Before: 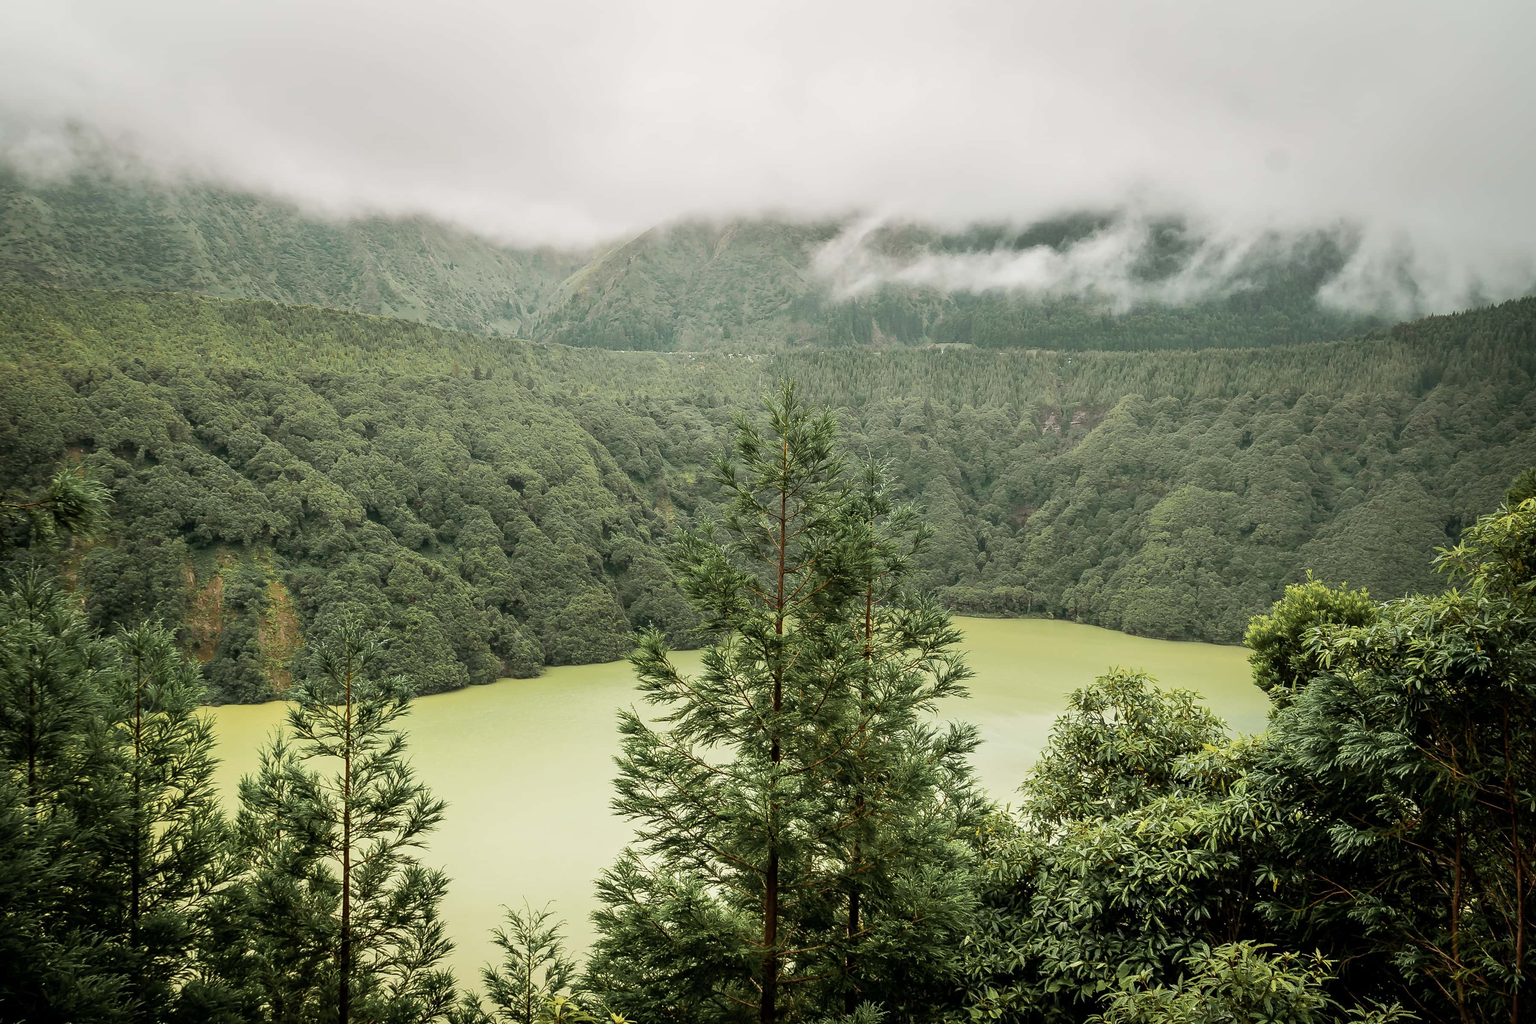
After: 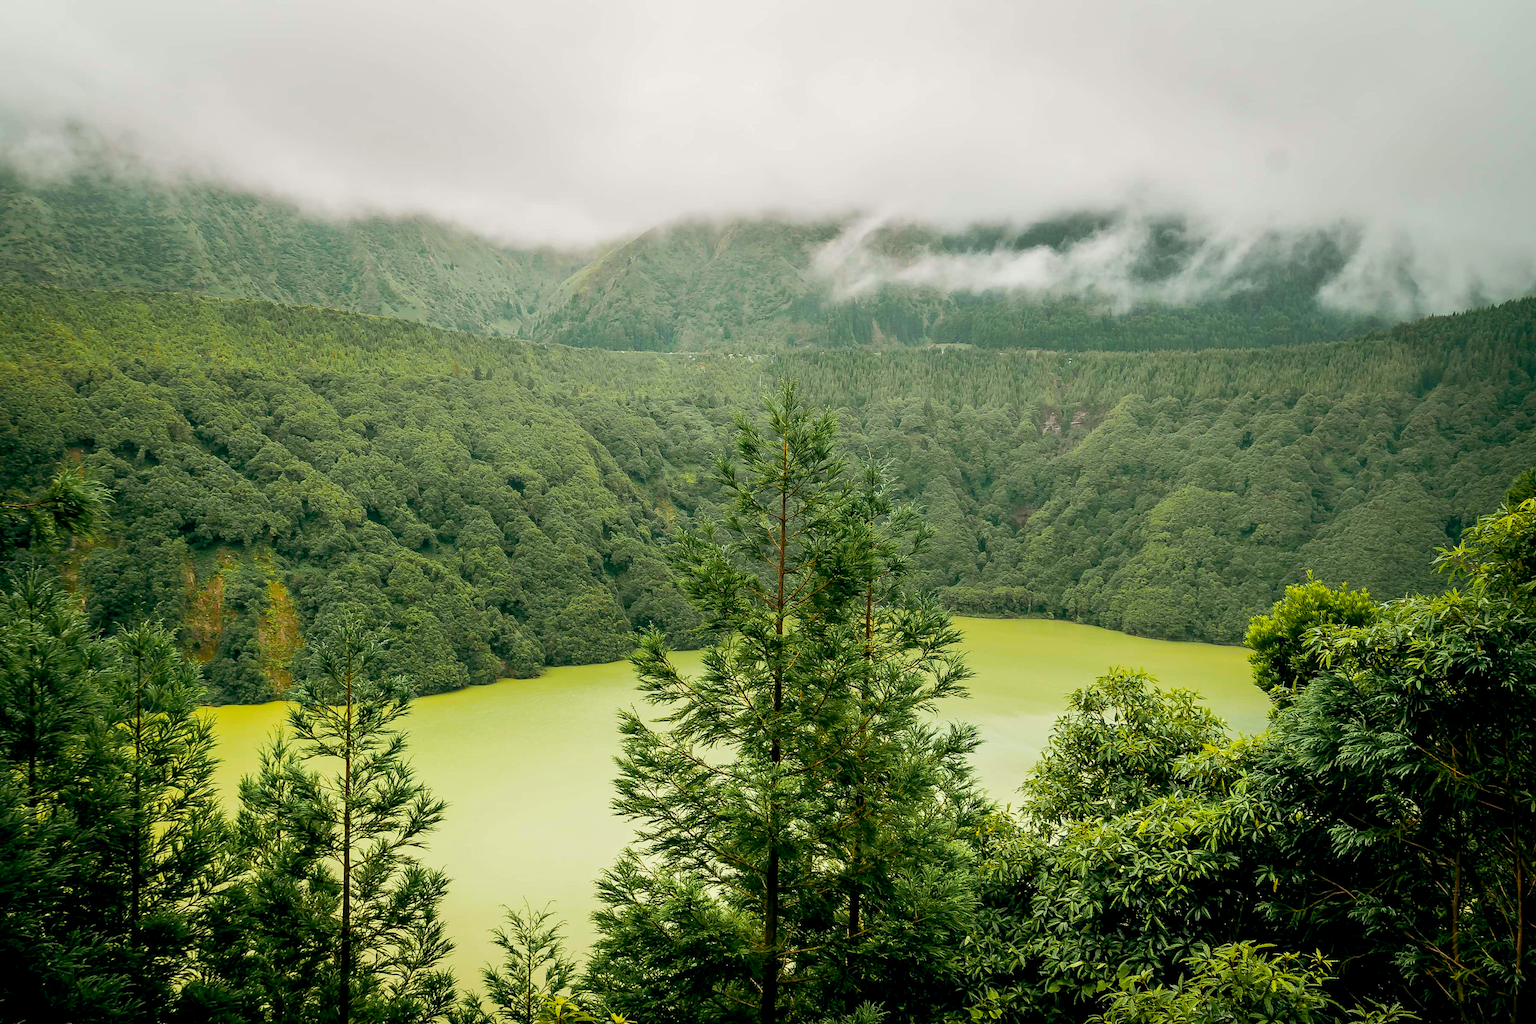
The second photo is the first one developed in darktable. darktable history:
color balance rgb: shadows lift › luminance 0.963%, shadows lift › chroma 0.521%, shadows lift › hue 18.52°, global offset › luminance -0.332%, global offset › chroma 0.117%, global offset › hue 168.43°, perceptual saturation grading › global saturation 40.246%, global vibrance 20%
